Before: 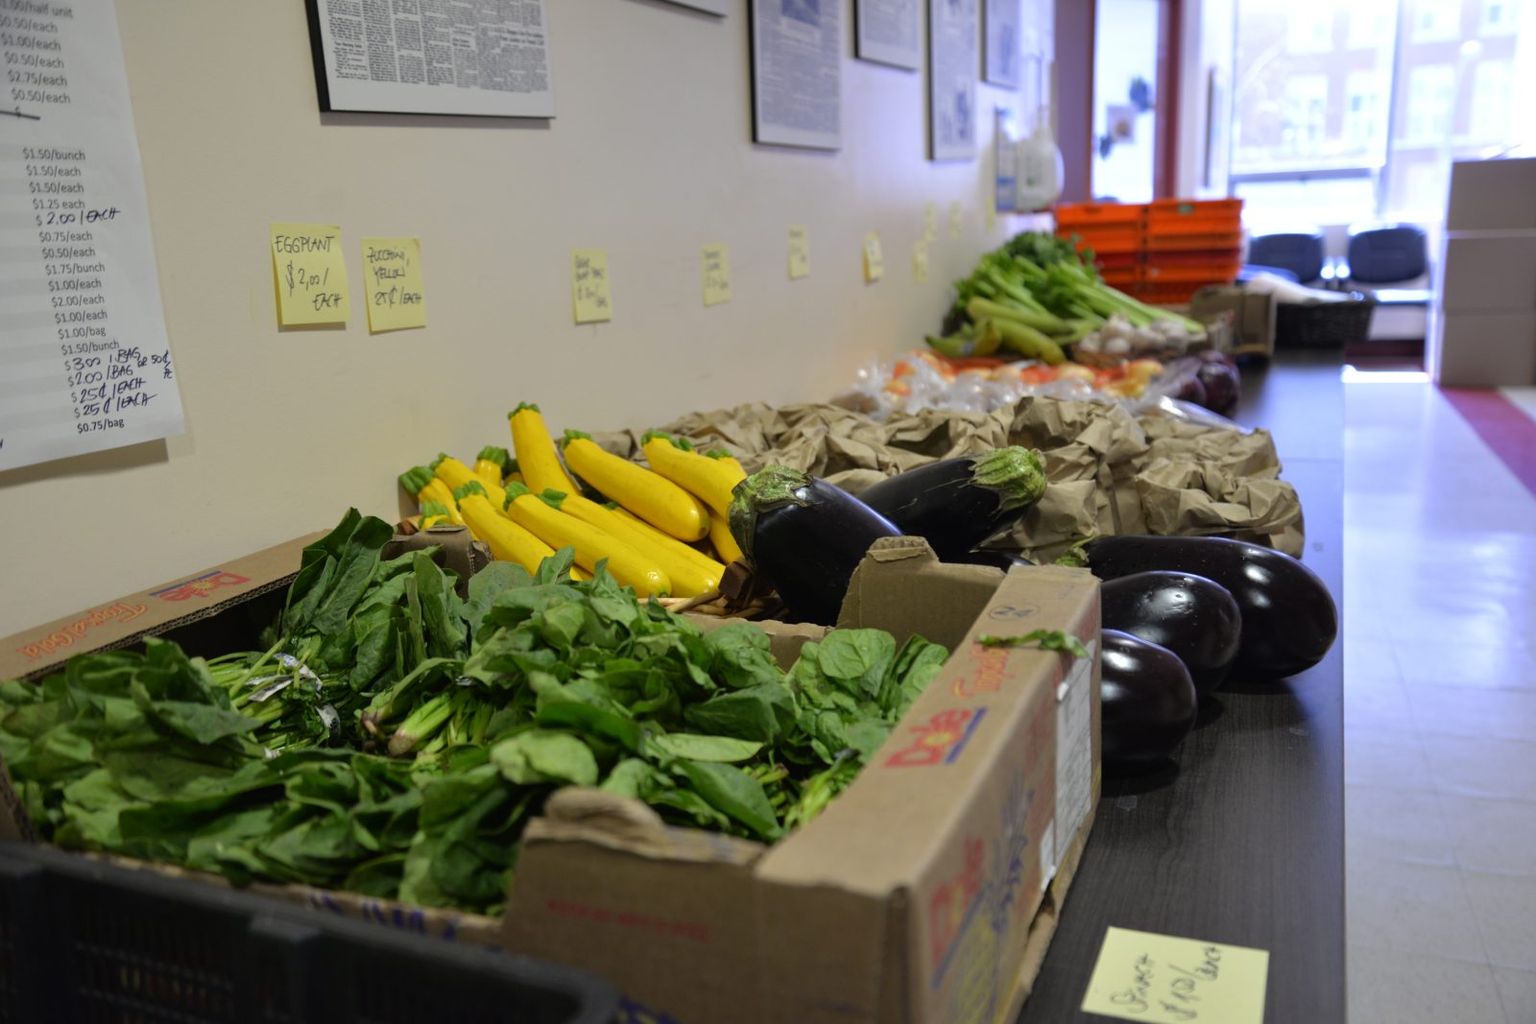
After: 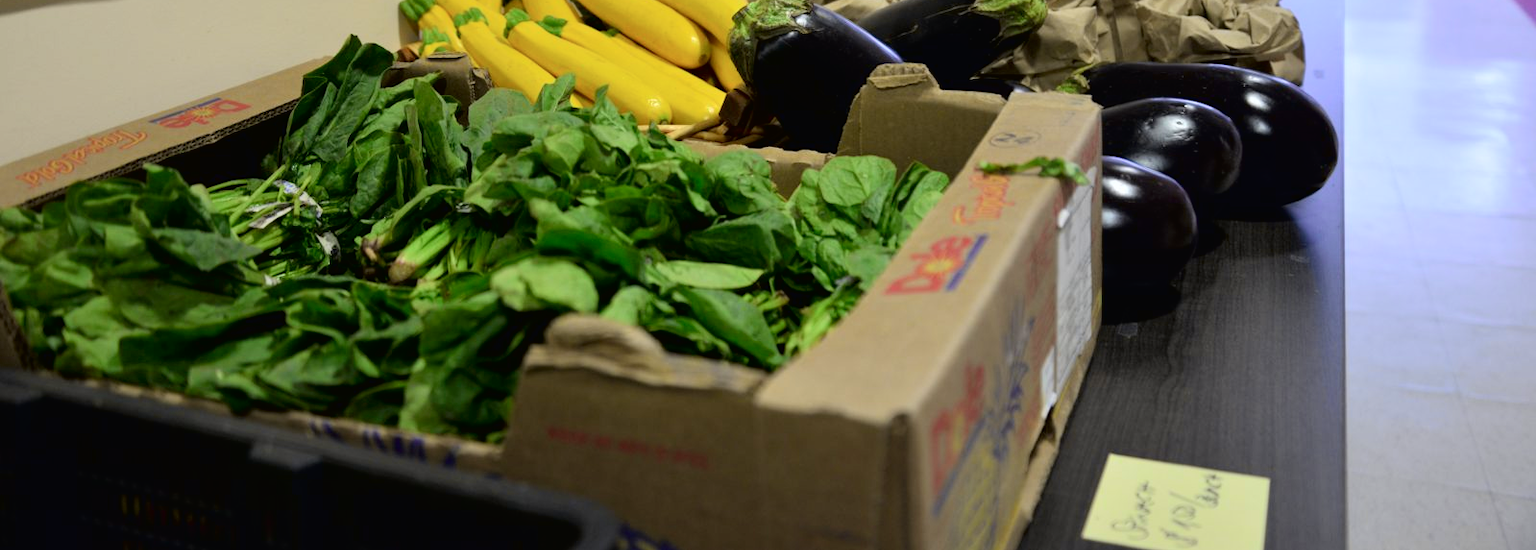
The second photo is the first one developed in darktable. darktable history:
crop and rotate: top 46.237%
tone curve: curves: ch0 [(0, 0.013) (0.054, 0.018) (0.205, 0.191) (0.289, 0.292) (0.39, 0.424) (0.493, 0.551) (0.666, 0.743) (0.795, 0.841) (1, 0.998)]; ch1 [(0, 0) (0.385, 0.343) (0.439, 0.415) (0.494, 0.495) (0.501, 0.501) (0.51, 0.509) (0.548, 0.554) (0.586, 0.601) (0.66, 0.687) (0.783, 0.804) (1, 1)]; ch2 [(0, 0) (0.304, 0.31) (0.403, 0.399) (0.441, 0.428) (0.47, 0.469) (0.498, 0.496) (0.524, 0.538) (0.566, 0.579) (0.633, 0.665) (0.7, 0.711) (1, 1)], color space Lab, independent channels, preserve colors none
